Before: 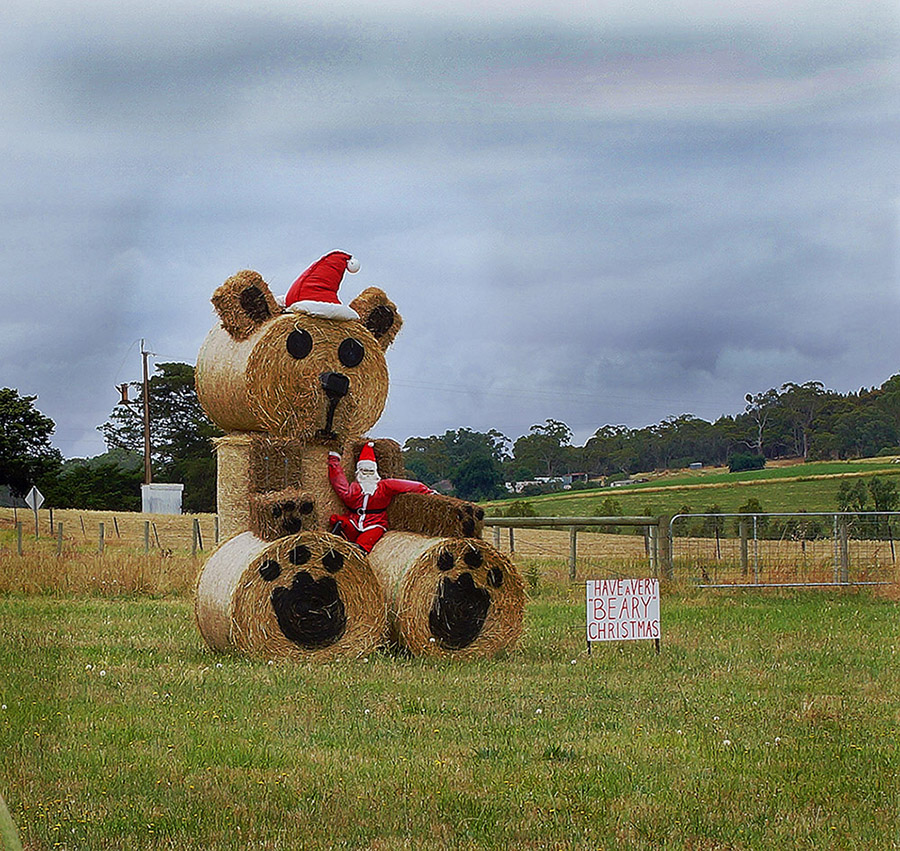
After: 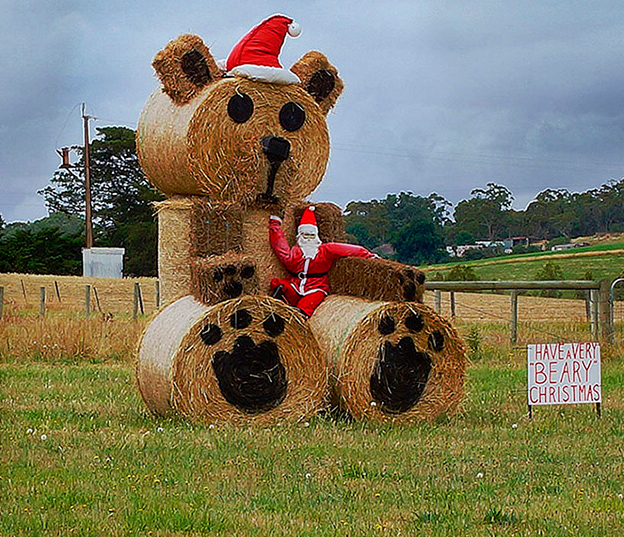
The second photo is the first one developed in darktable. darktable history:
crop: left 6.571%, top 27.759%, right 24.054%, bottom 8.858%
